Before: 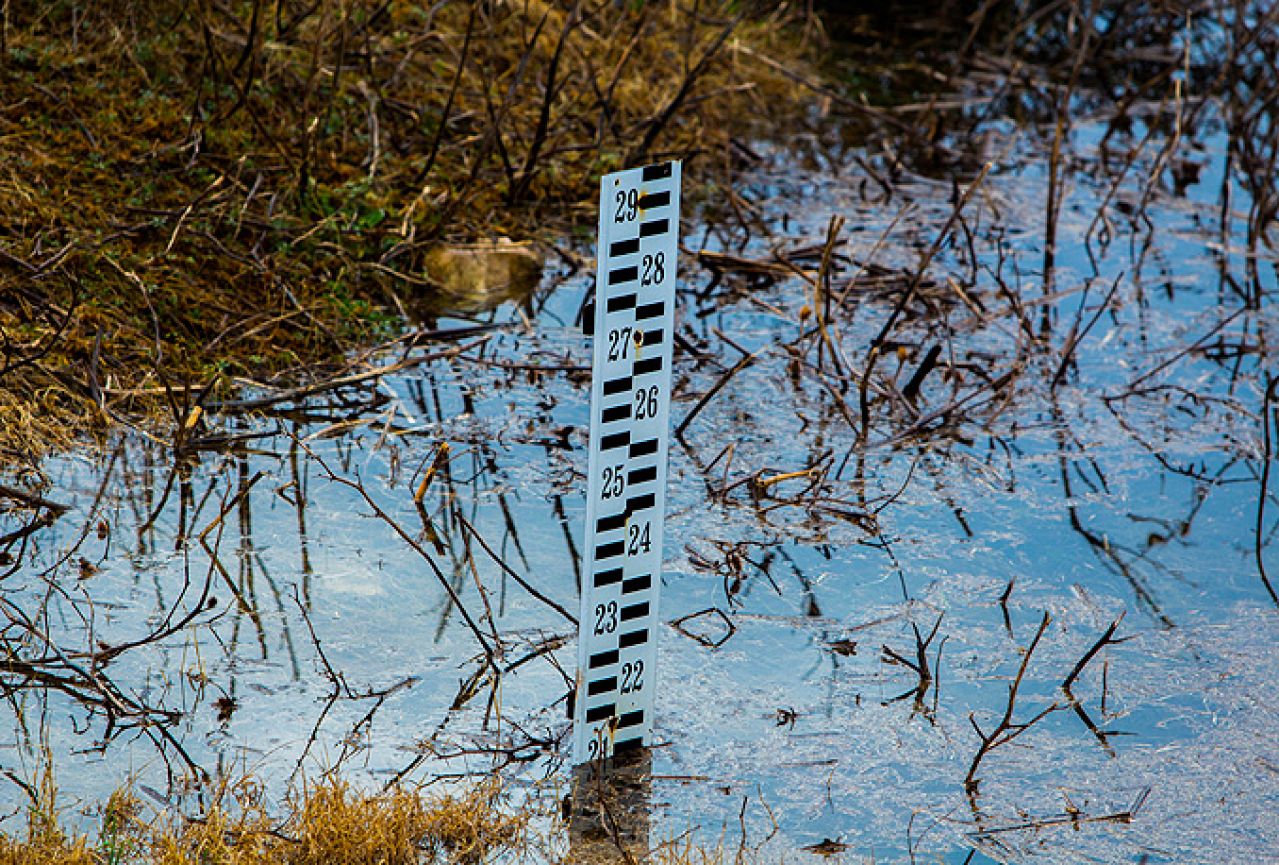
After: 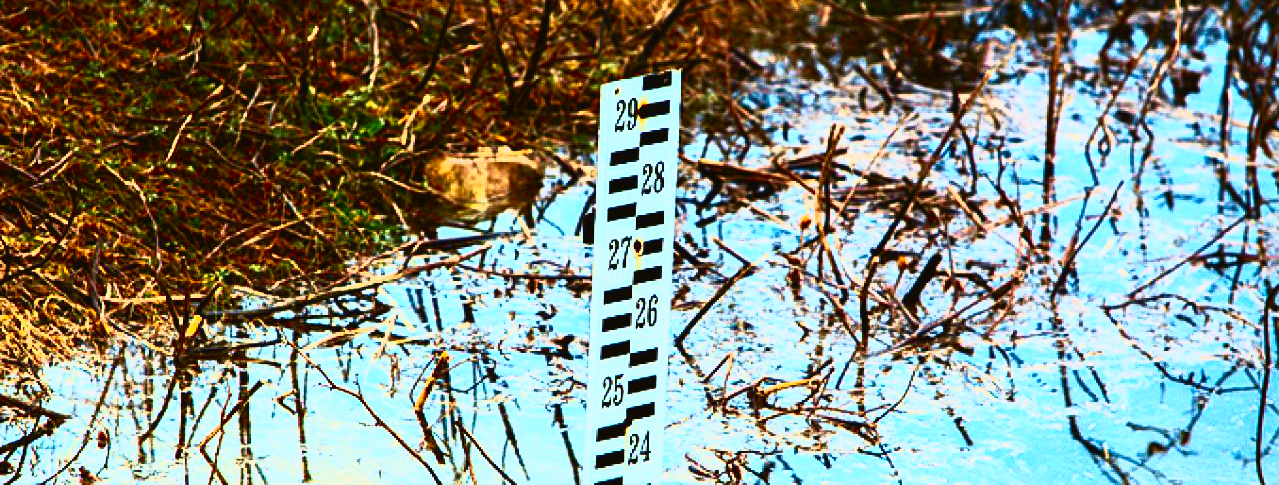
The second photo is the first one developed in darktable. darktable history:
crop and rotate: top 10.605%, bottom 33.274%
contrast brightness saturation: contrast 0.83, brightness 0.59, saturation 0.59
velvia: on, module defaults
white balance: red 1.045, blue 0.932
tone curve: curves: ch0 [(0, 0.021) (0.049, 0.044) (0.152, 0.14) (0.328, 0.377) (0.473, 0.543) (0.663, 0.734) (0.84, 0.899) (1, 0.969)]; ch1 [(0, 0) (0.302, 0.331) (0.427, 0.433) (0.472, 0.47) (0.502, 0.503) (0.527, 0.524) (0.564, 0.591) (0.602, 0.632) (0.677, 0.701) (0.859, 0.885) (1, 1)]; ch2 [(0, 0) (0.33, 0.301) (0.447, 0.44) (0.487, 0.496) (0.502, 0.516) (0.535, 0.563) (0.565, 0.6) (0.618, 0.629) (1, 1)], color space Lab, independent channels, preserve colors none
